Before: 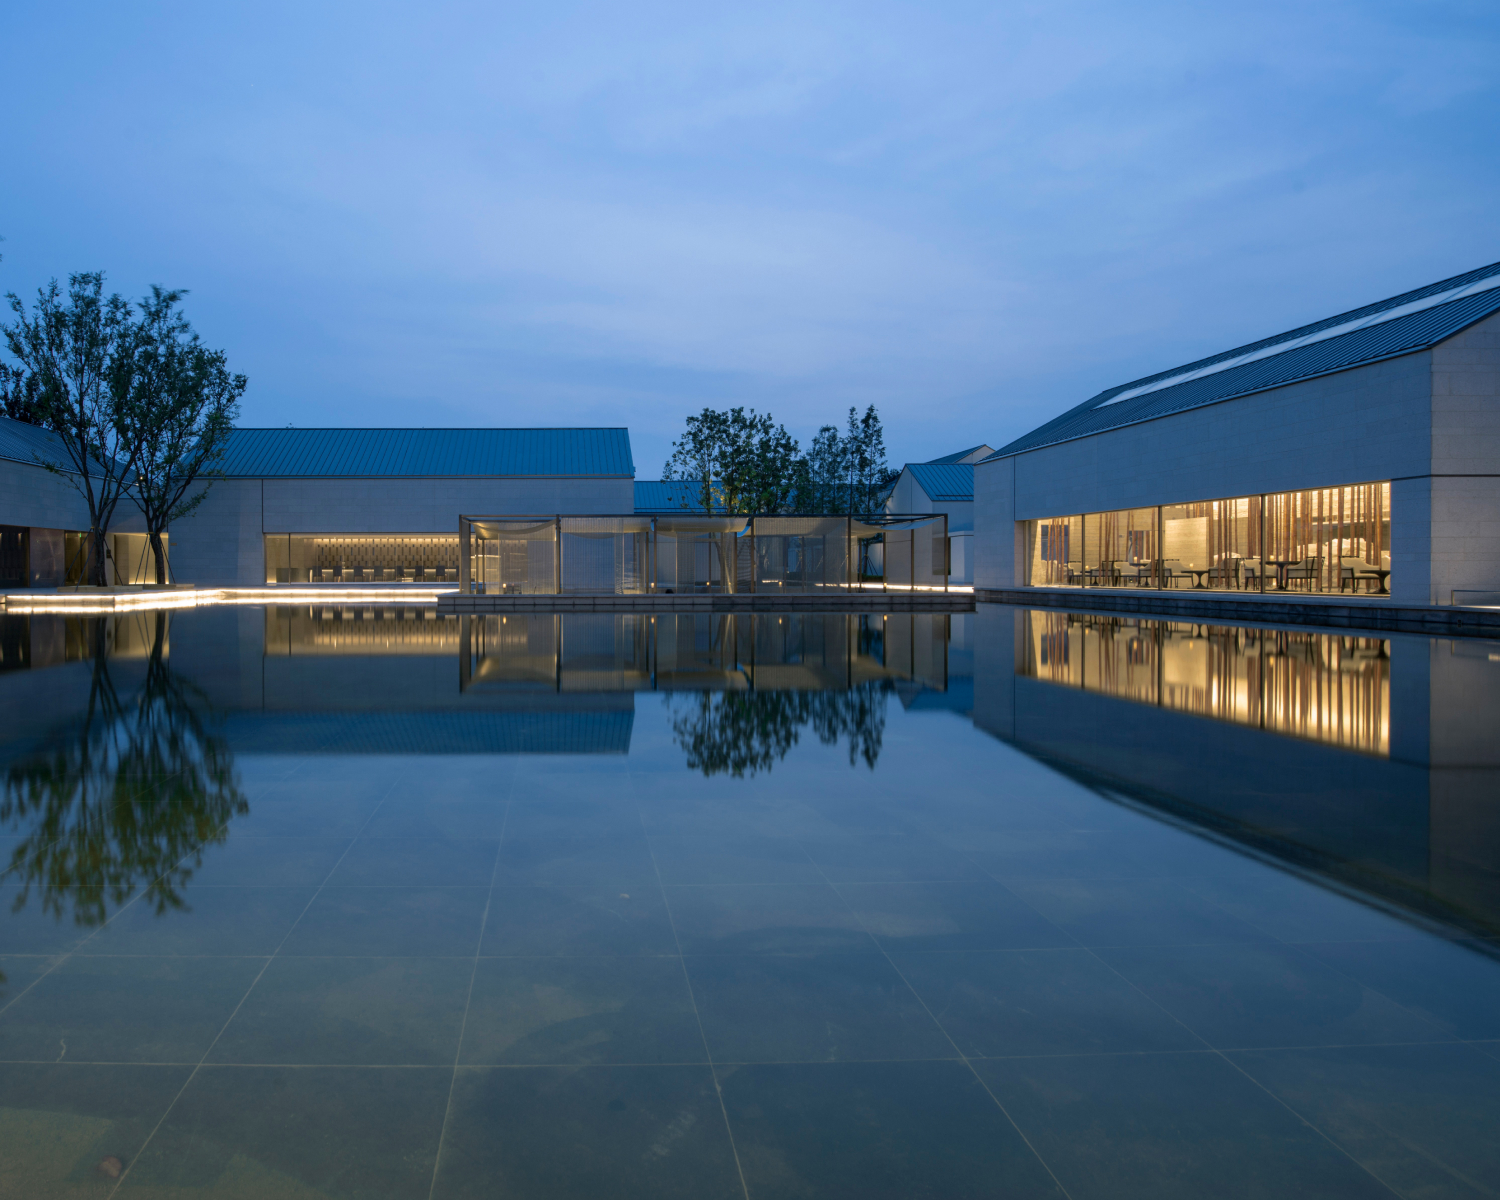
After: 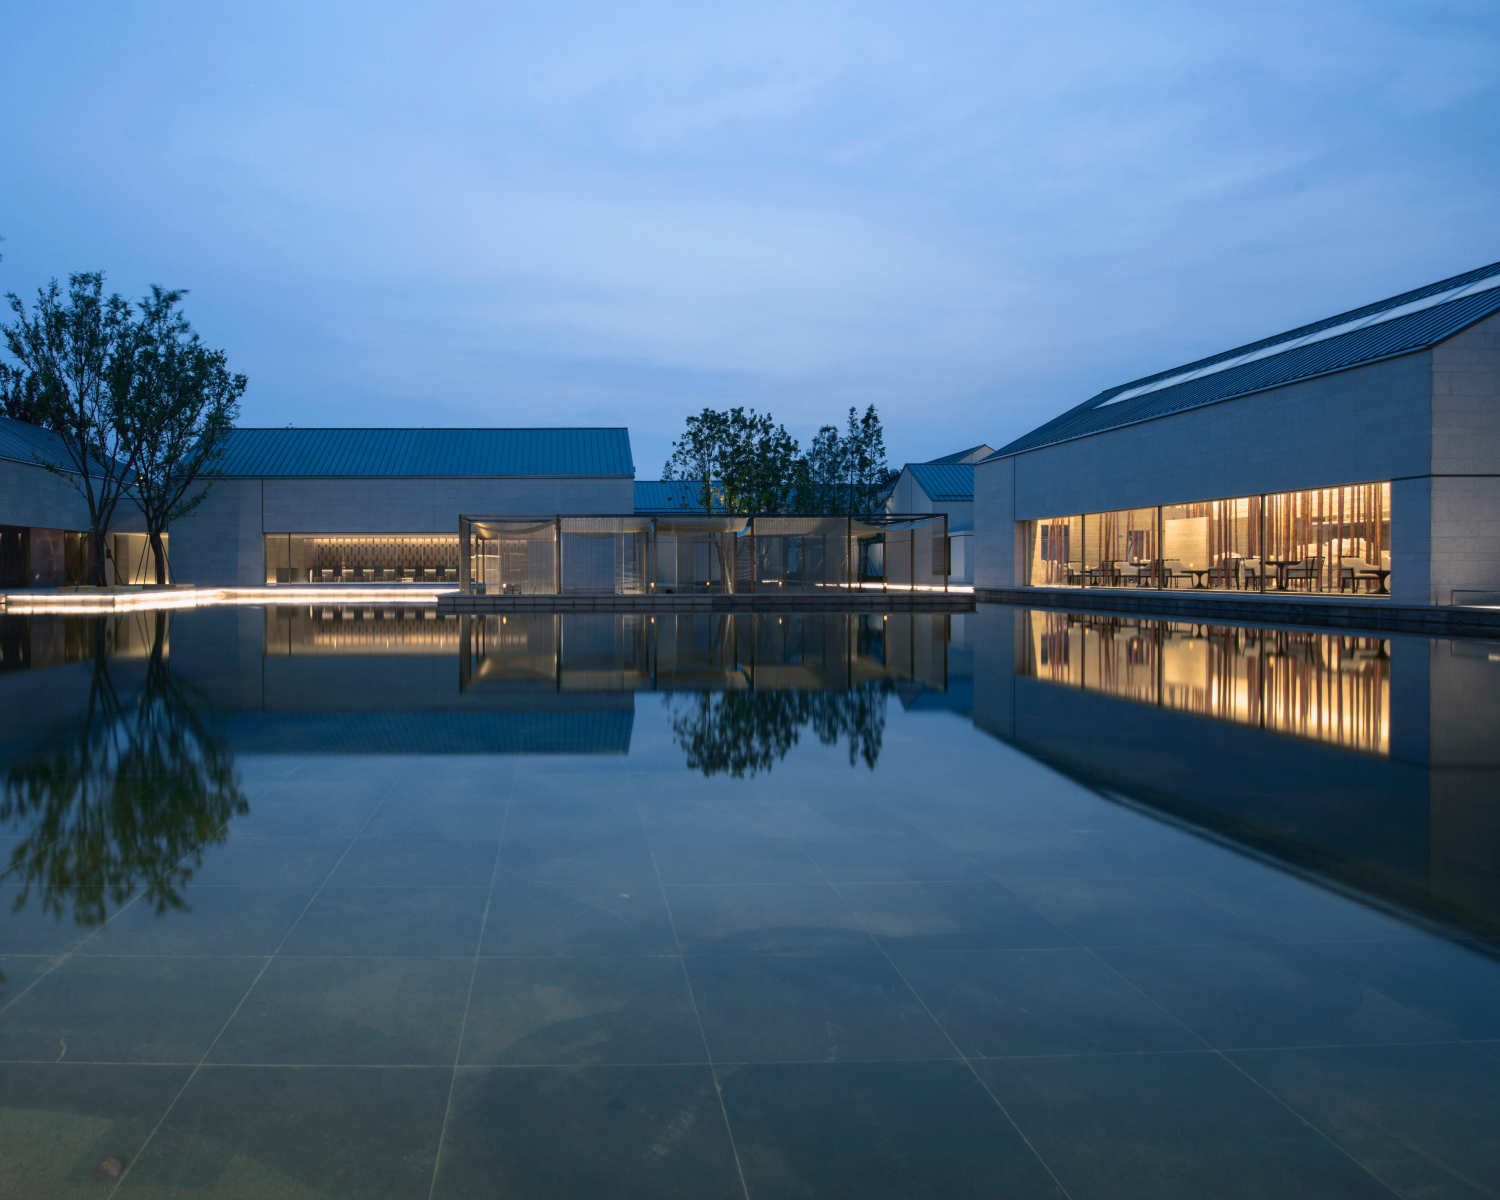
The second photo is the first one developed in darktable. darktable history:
tone curve: curves: ch0 [(0, 0.023) (0.217, 0.19) (0.754, 0.801) (1, 0.977)]; ch1 [(0, 0) (0.392, 0.398) (0.5, 0.5) (0.521, 0.528) (0.56, 0.577) (1, 1)]; ch2 [(0, 0) (0.5, 0.5) (0.579, 0.561) (0.65, 0.657) (1, 1)], color space Lab, independent channels, preserve colors none
